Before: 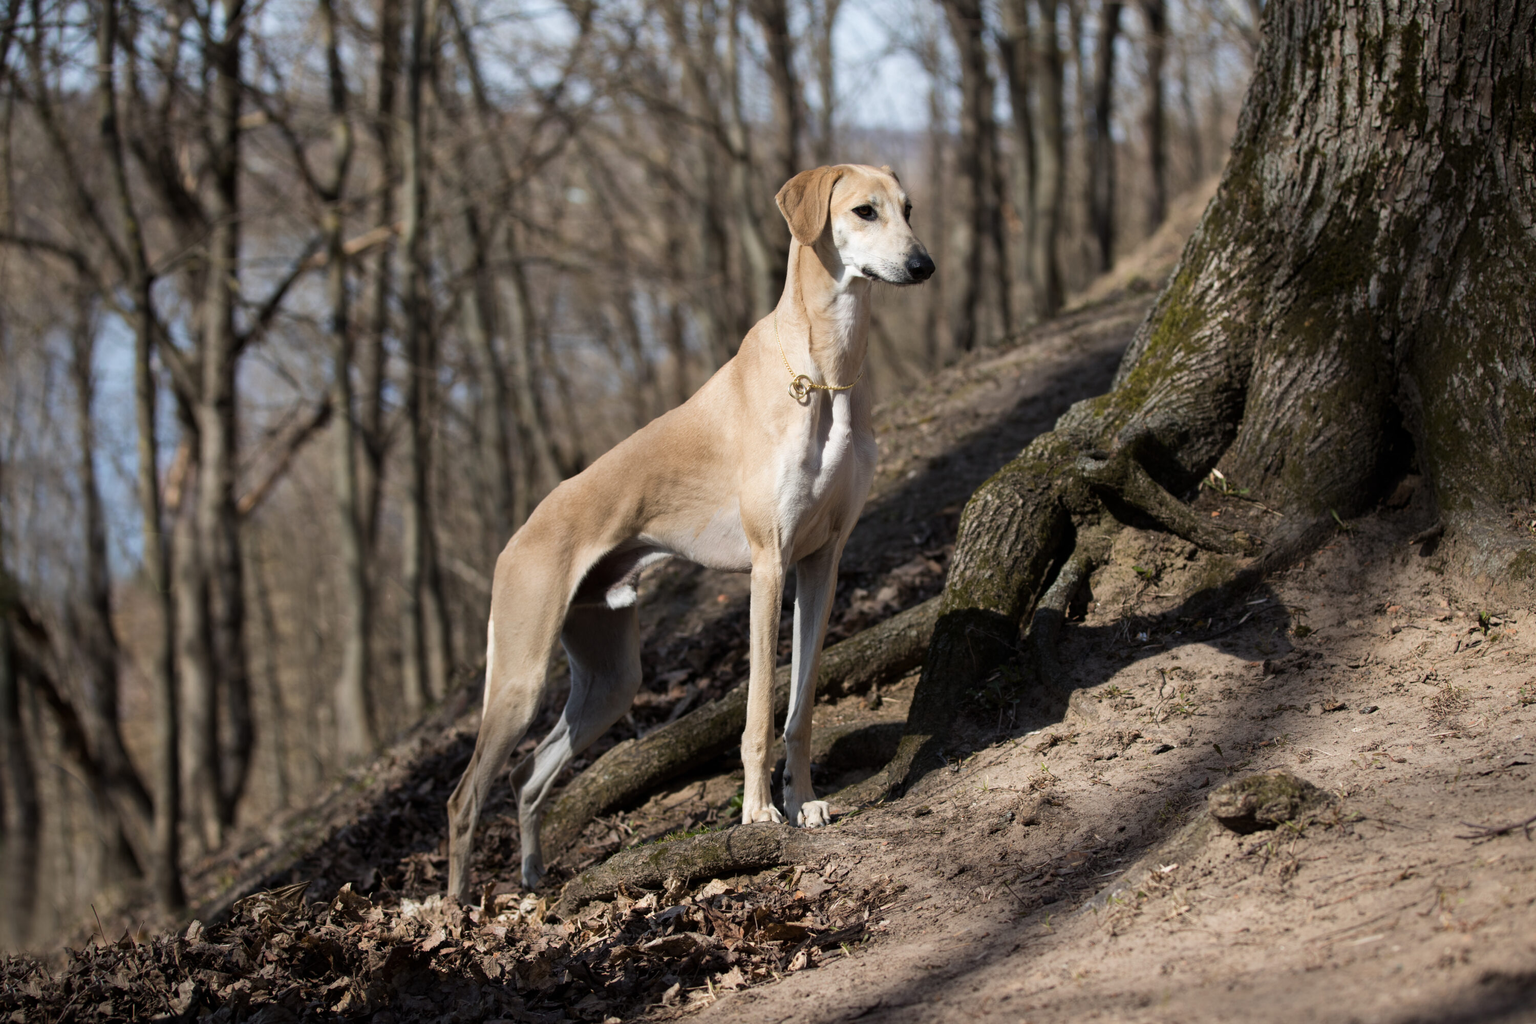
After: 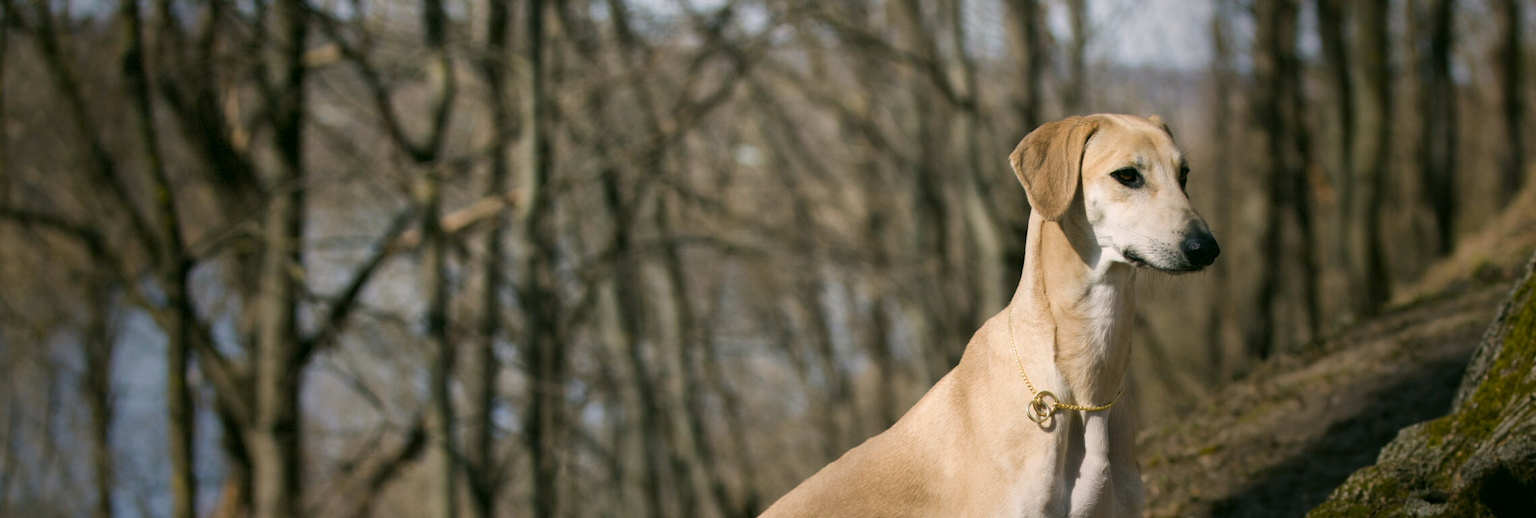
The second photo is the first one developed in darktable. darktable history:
crop: left 0.556%, top 7.634%, right 23.431%, bottom 53.854%
color correction: highlights a* 3.96, highlights b* 4.95, shadows a* -7.21, shadows b* 4.55
vignetting: fall-off start 39.11%, fall-off radius 40.22%, saturation 0.387, center (-0.066, -0.315), dithering 8-bit output
